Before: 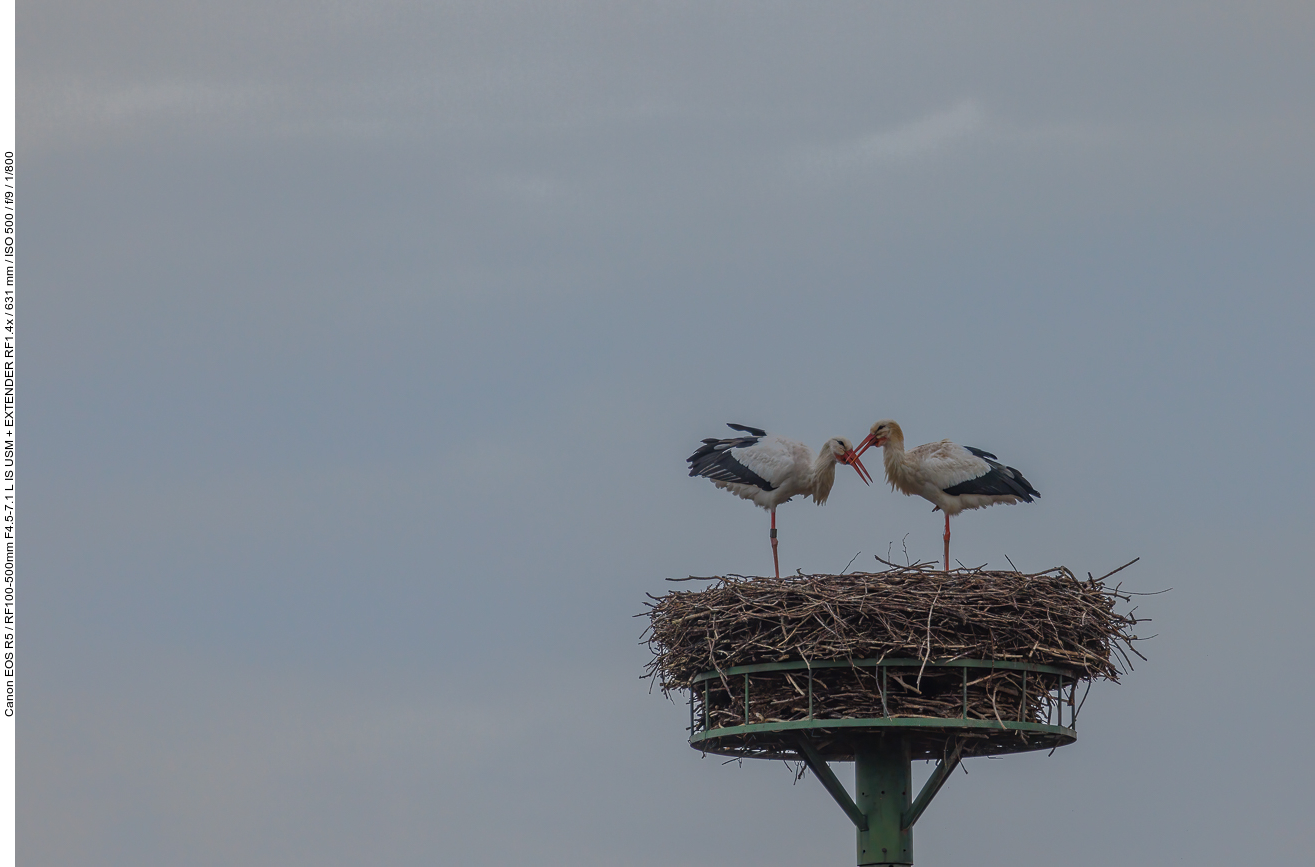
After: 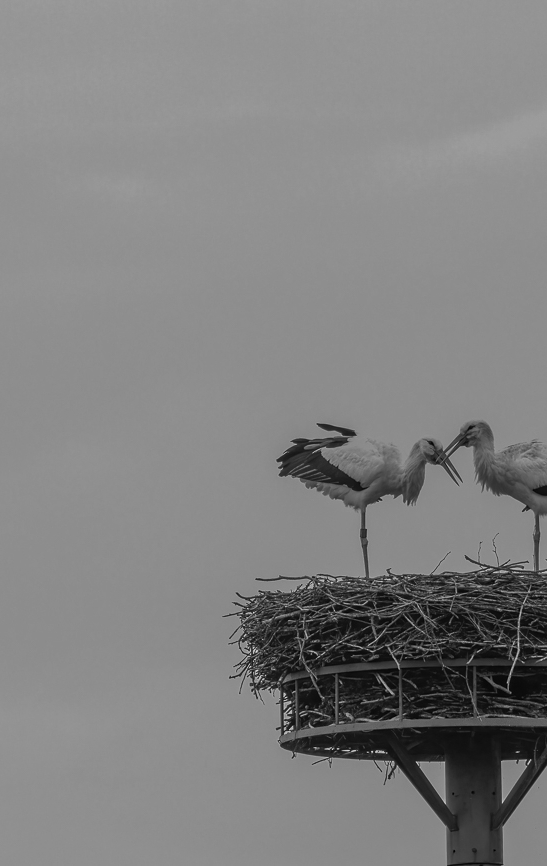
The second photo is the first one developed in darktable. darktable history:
crop: left 31.229%, right 27.105%
monochrome: on, module defaults
